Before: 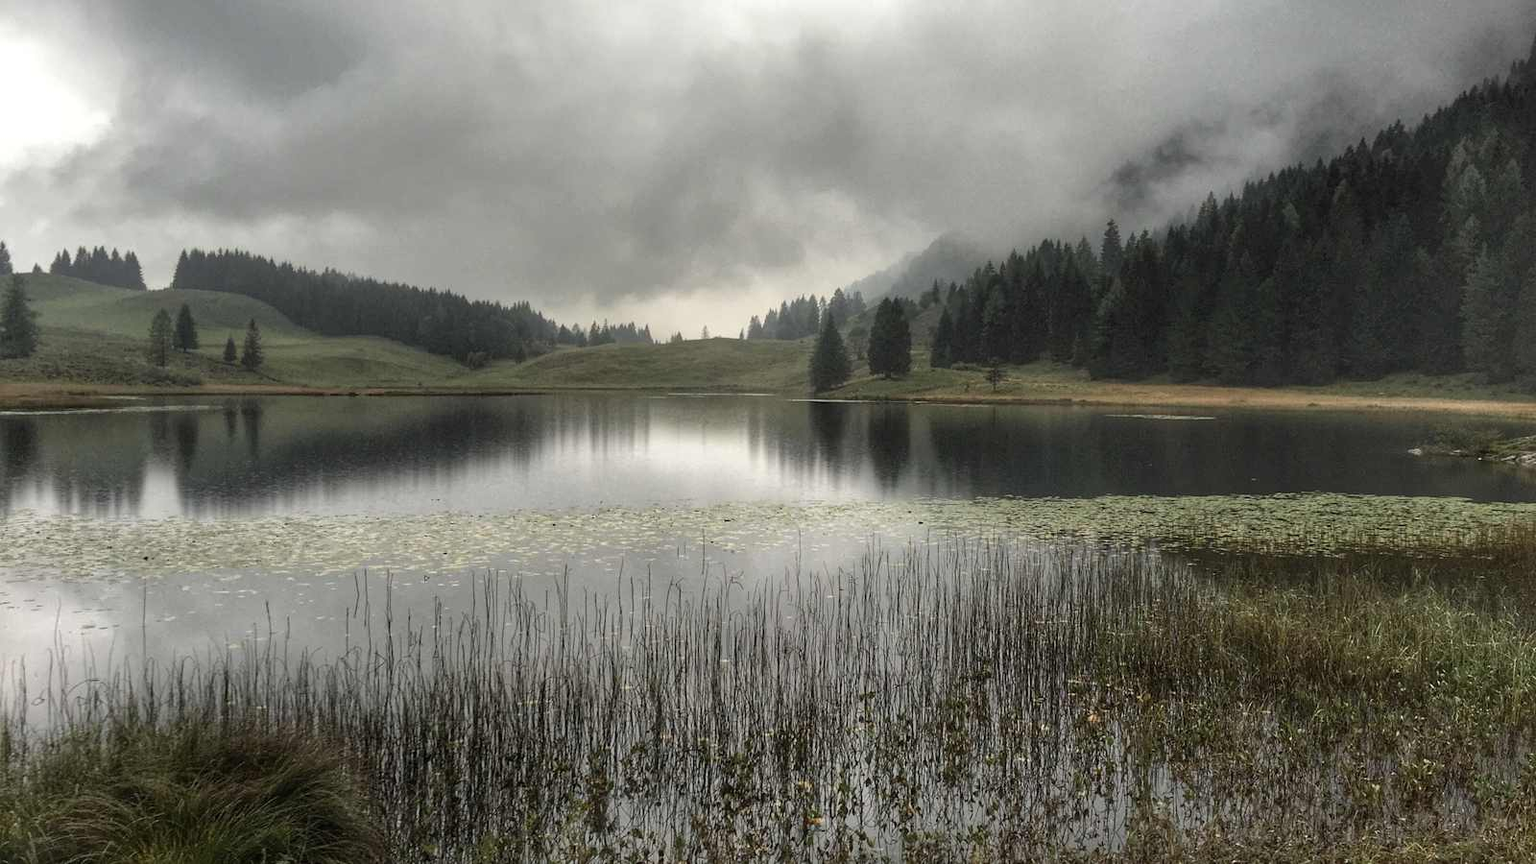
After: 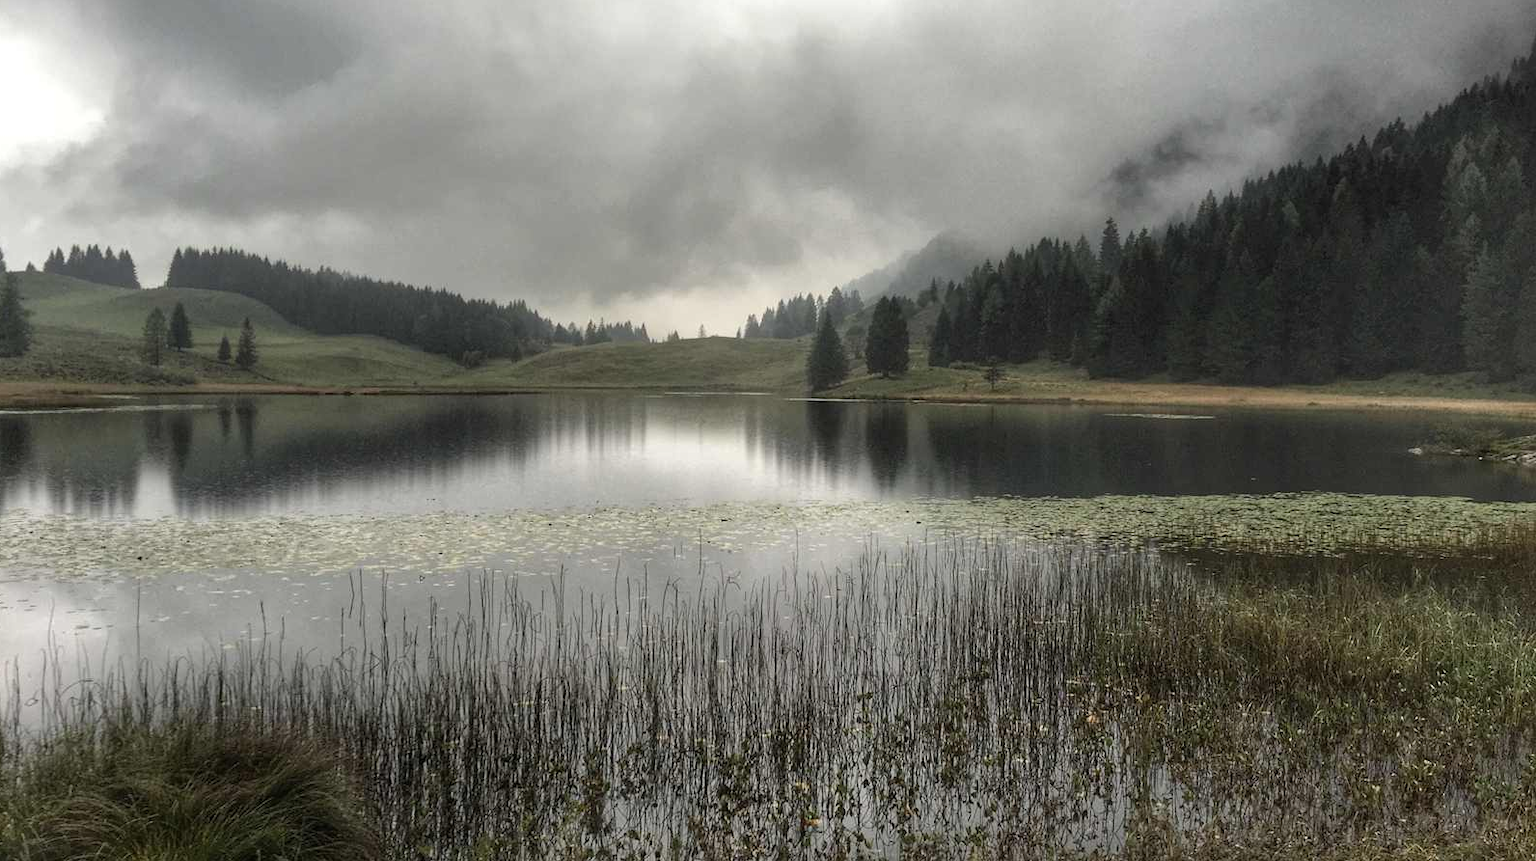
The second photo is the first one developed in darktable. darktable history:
color zones: curves: ch1 [(0, 0.469) (0.01, 0.469) (0.12, 0.446) (0.248, 0.469) (0.5, 0.5) (0.748, 0.5) (0.99, 0.469) (1, 0.469)]
crop and rotate: left 0.46%, top 0.381%, bottom 0.358%
